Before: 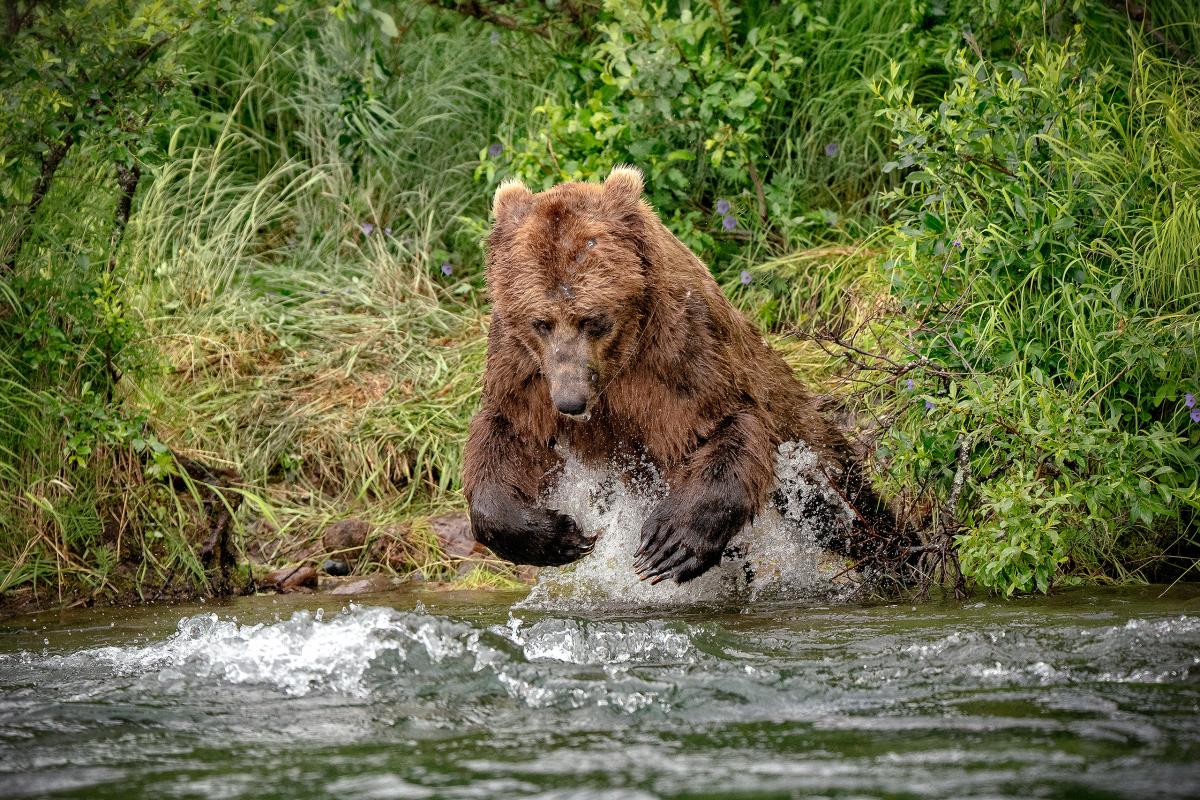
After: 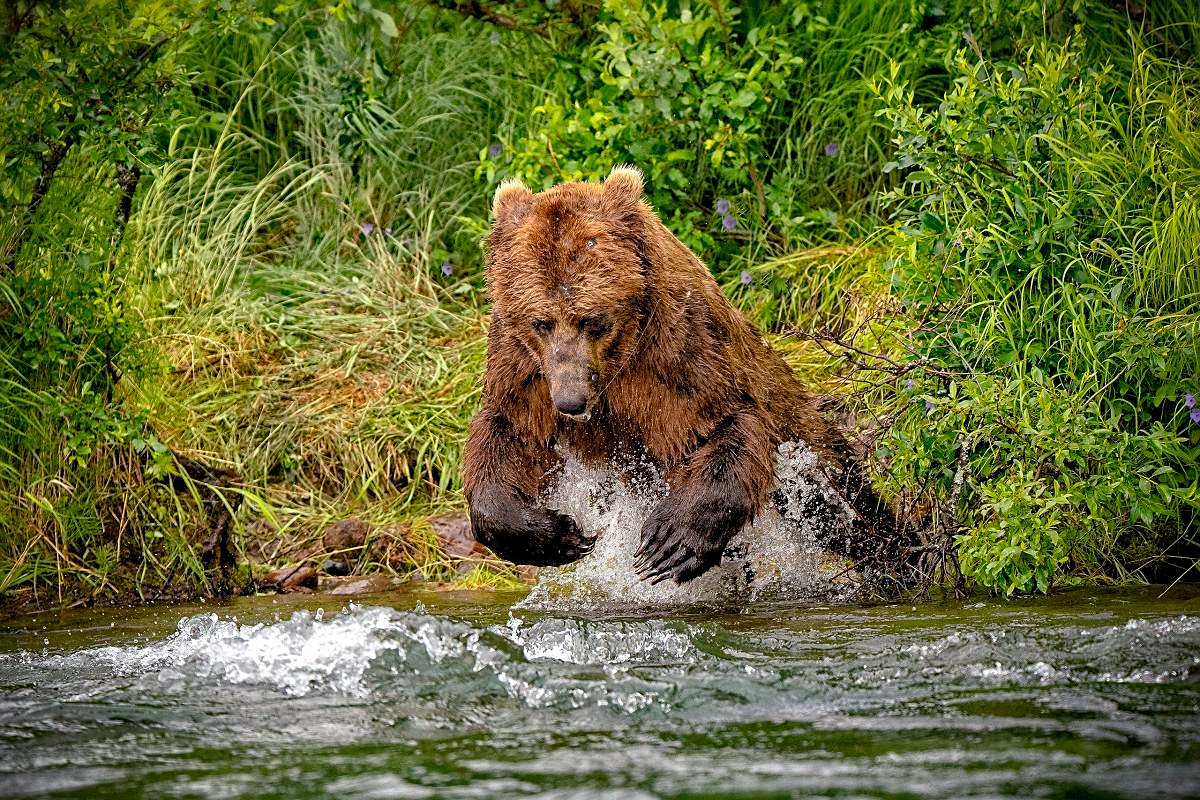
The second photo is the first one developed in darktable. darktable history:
color balance rgb: highlights gain › chroma 0.245%, highlights gain › hue 332.93°, global offset › luminance -0.43%, linear chroma grading › mid-tones 7.581%, perceptual saturation grading › global saturation 25.089%, global vibrance 20%
sharpen: on, module defaults
